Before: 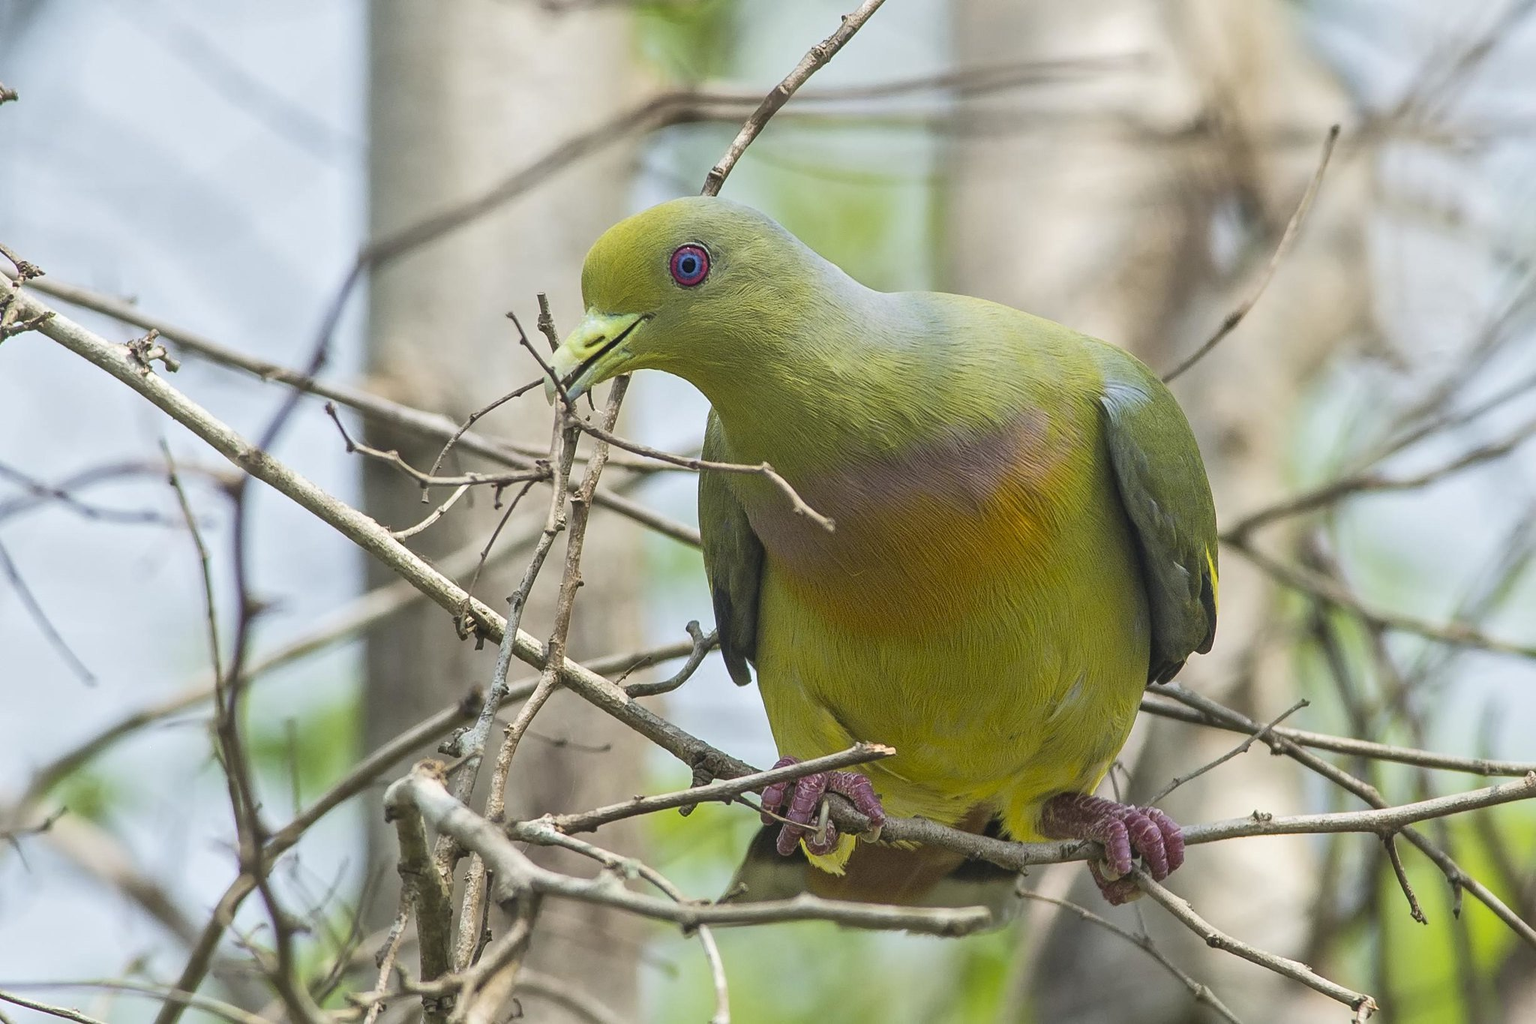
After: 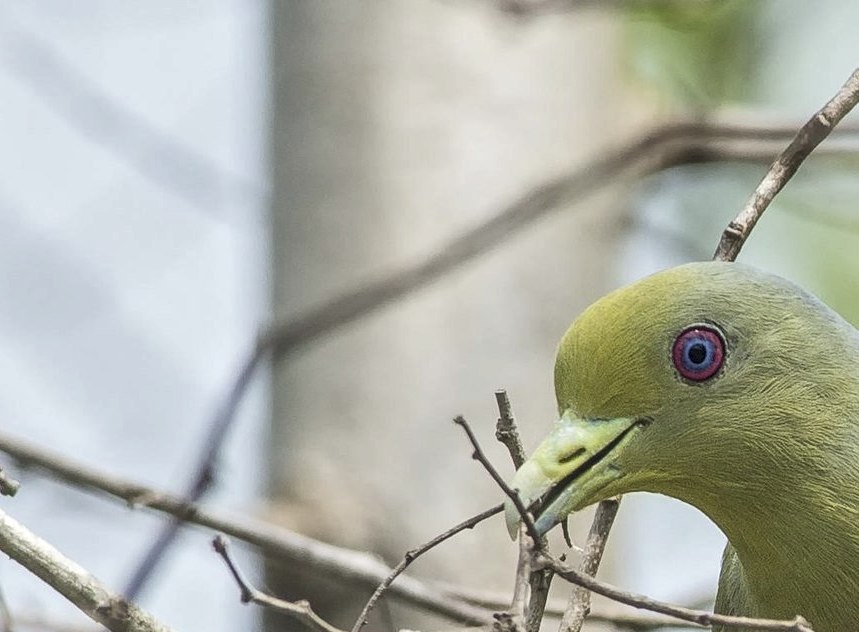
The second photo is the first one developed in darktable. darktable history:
crop and rotate: left 10.817%, top 0.062%, right 47.194%, bottom 53.626%
color correction: saturation 0.8
local contrast: on, module defaults
